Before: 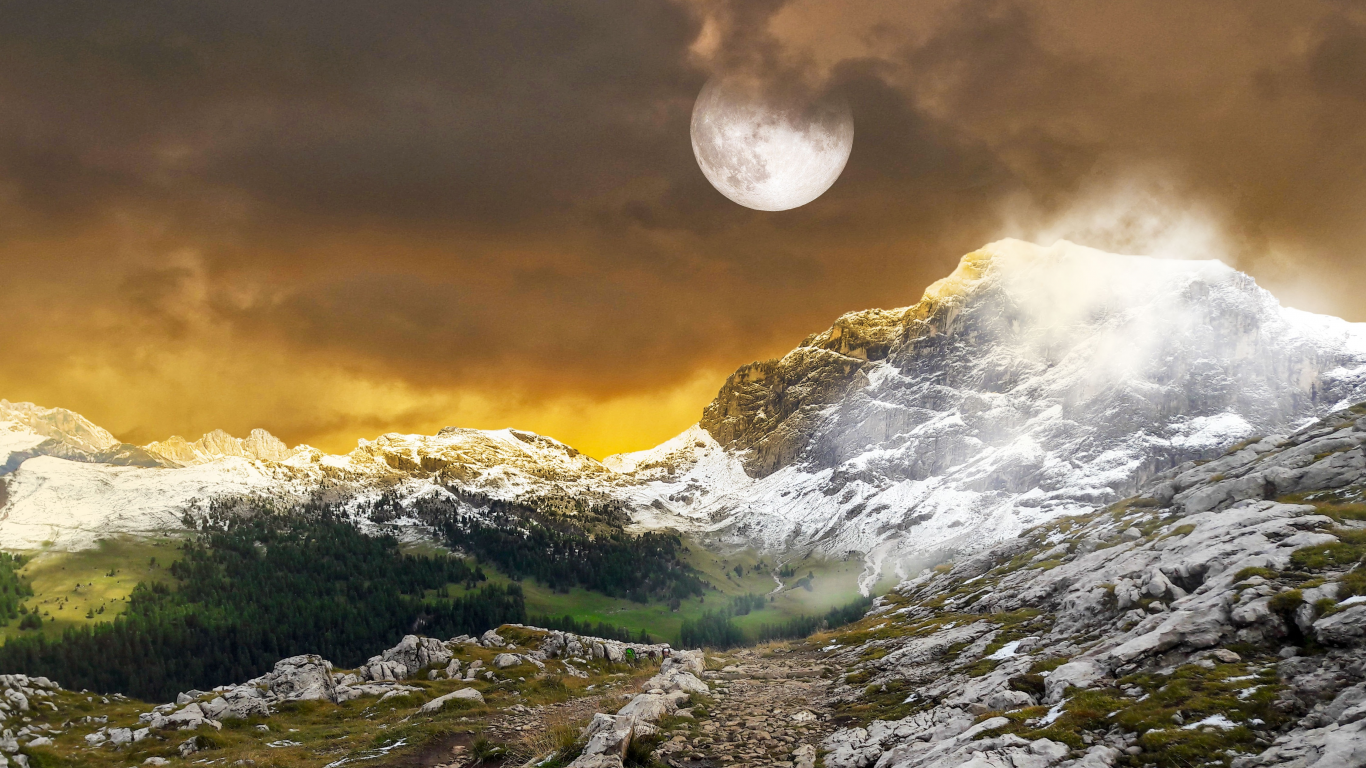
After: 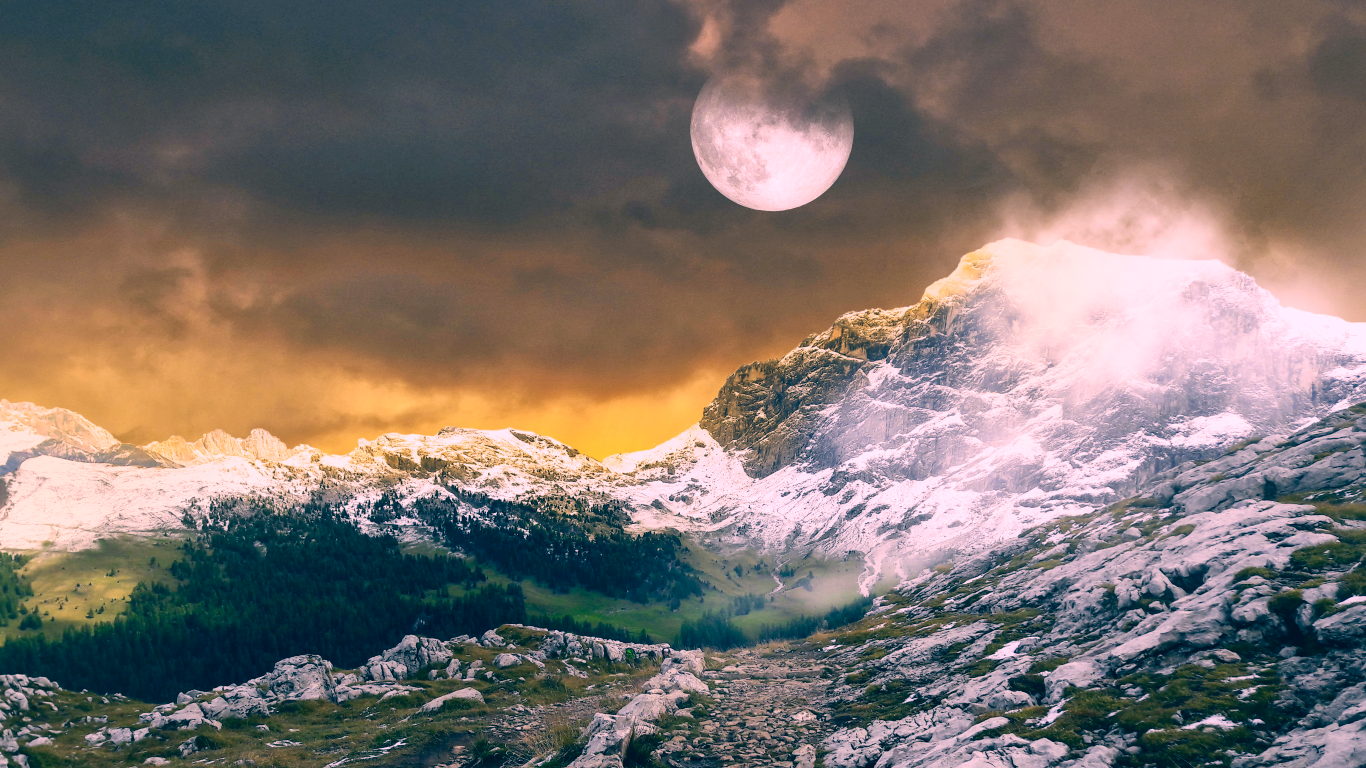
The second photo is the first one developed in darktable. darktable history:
contrast brightness saturation: contrast 0.096, saturation -0.352
color correction: highlights a* 16.45, highlights b* 0.306, shadows a* -15.11, shadows b* -14.79, saturation 1.45
